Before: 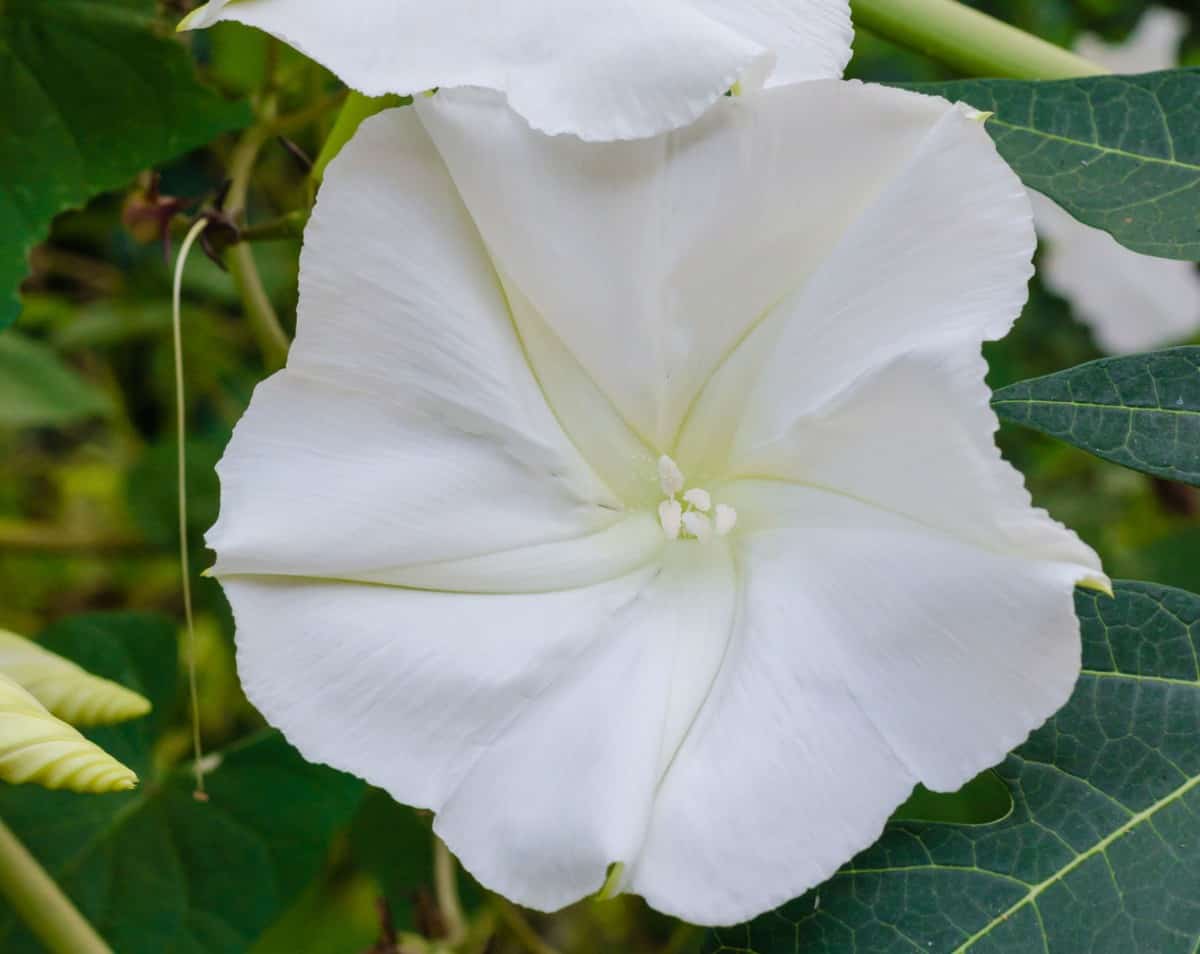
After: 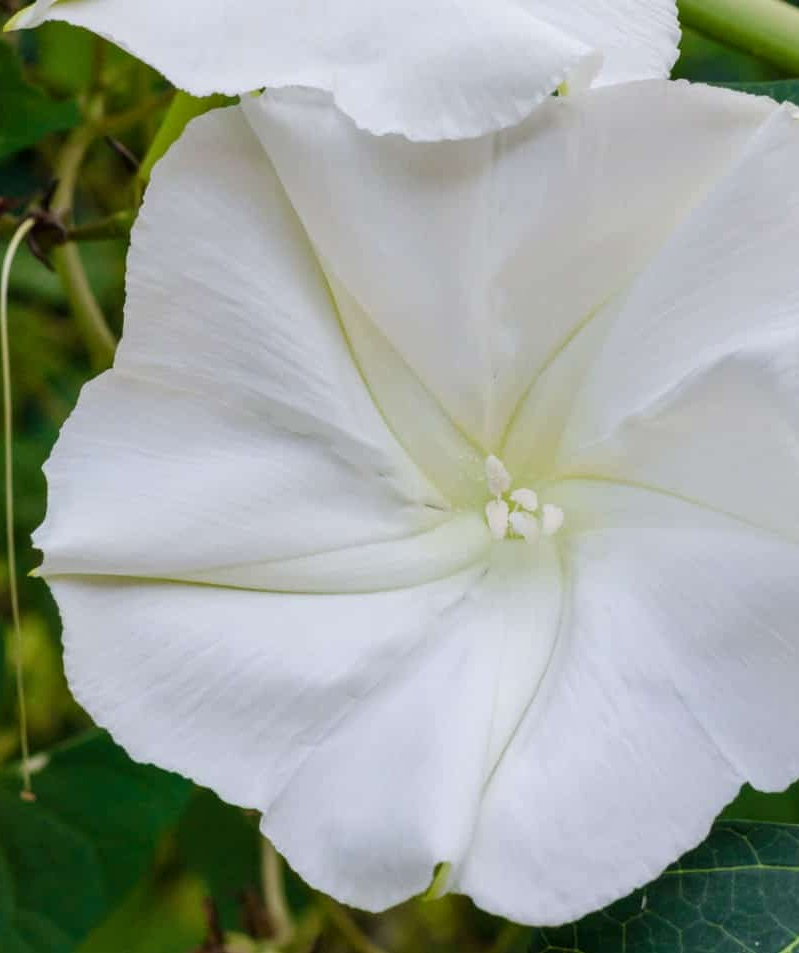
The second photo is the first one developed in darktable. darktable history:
local contrast: highlights 100%, shadows 100%, detail 120%, midtone range 0.2
crop and rotate: left 14.436%, right 18.898%
